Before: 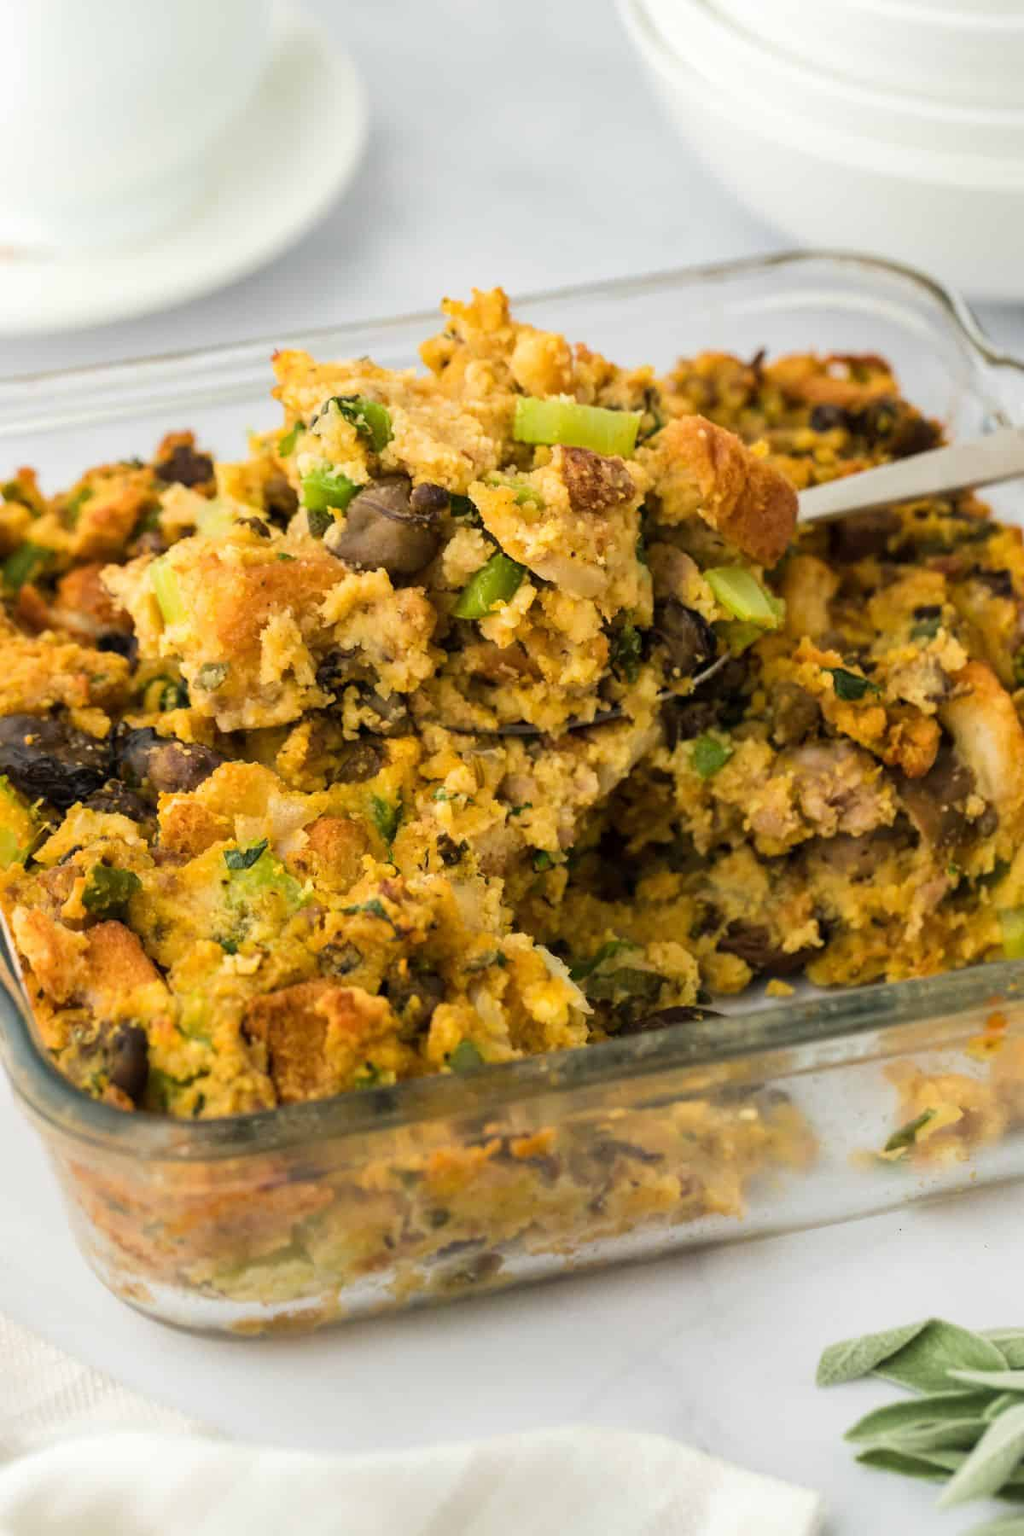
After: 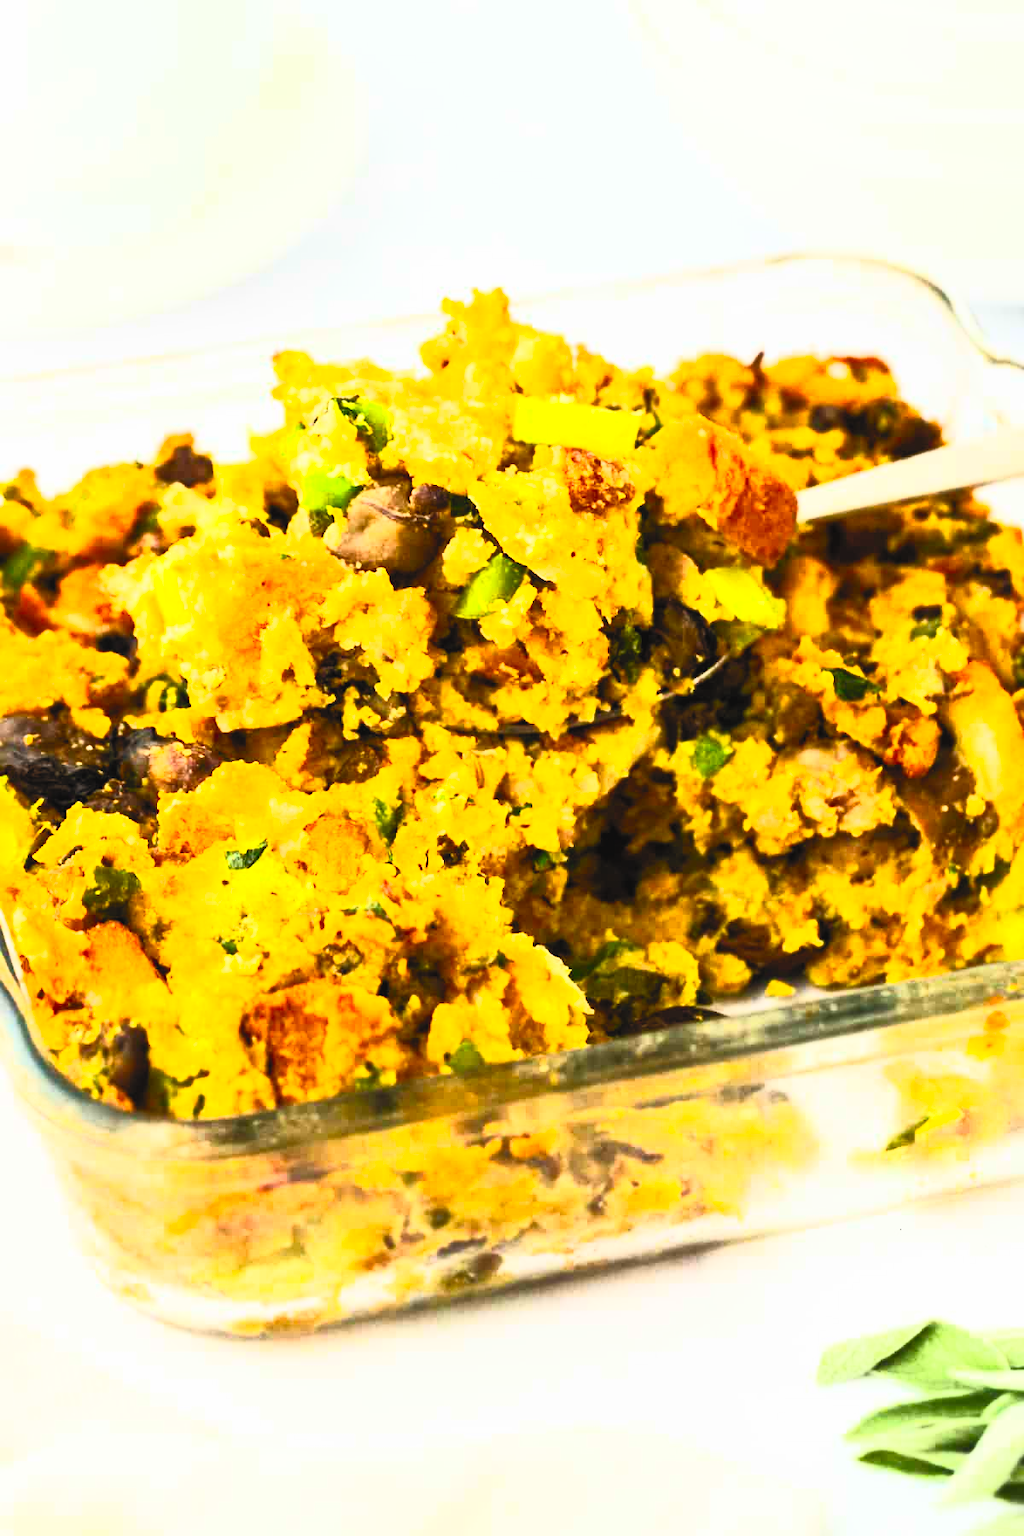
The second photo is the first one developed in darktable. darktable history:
filmic rgb: black relative exposure -7.65 EV, hardness 4.02, contrast 1.1, highlights saturation mix -30%
contrast brightness saturation: contrast 1, brightness 1, saturation 1
